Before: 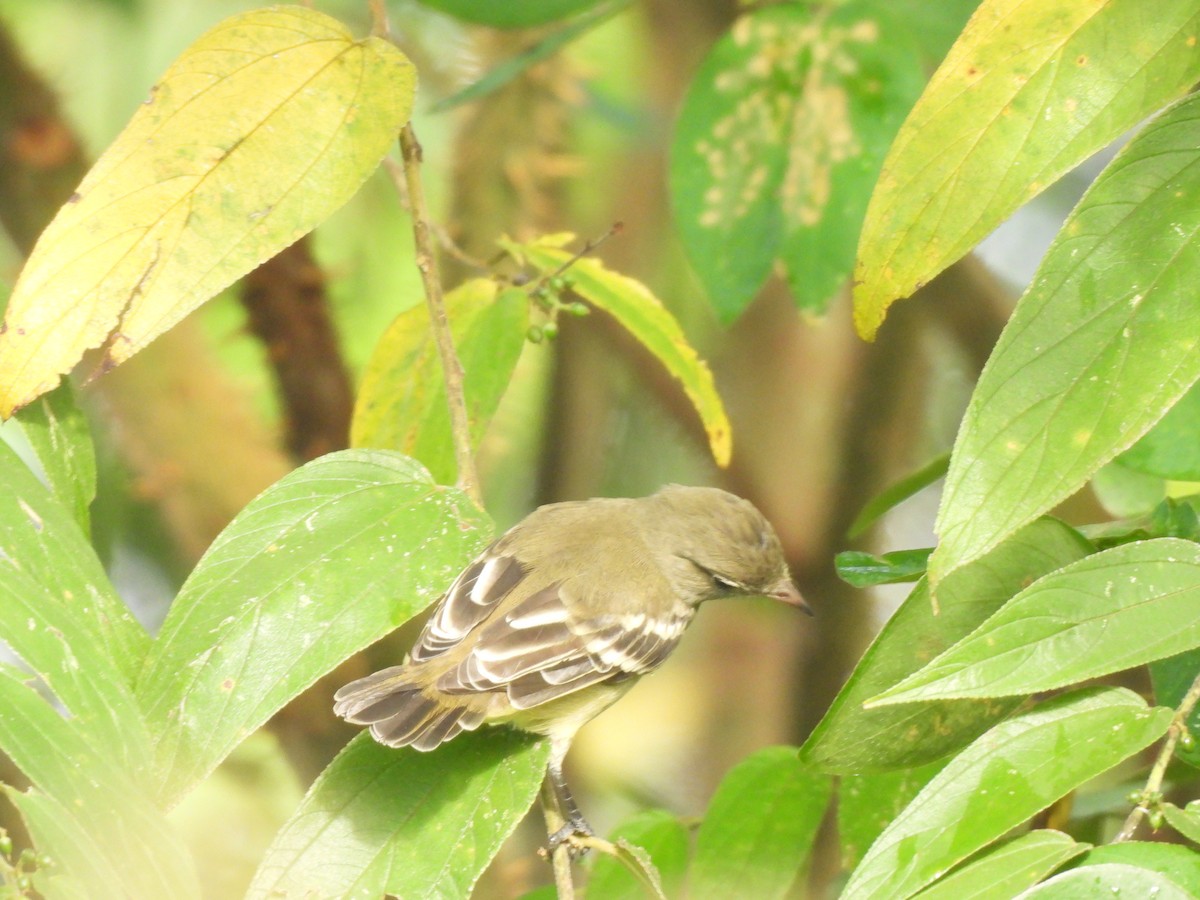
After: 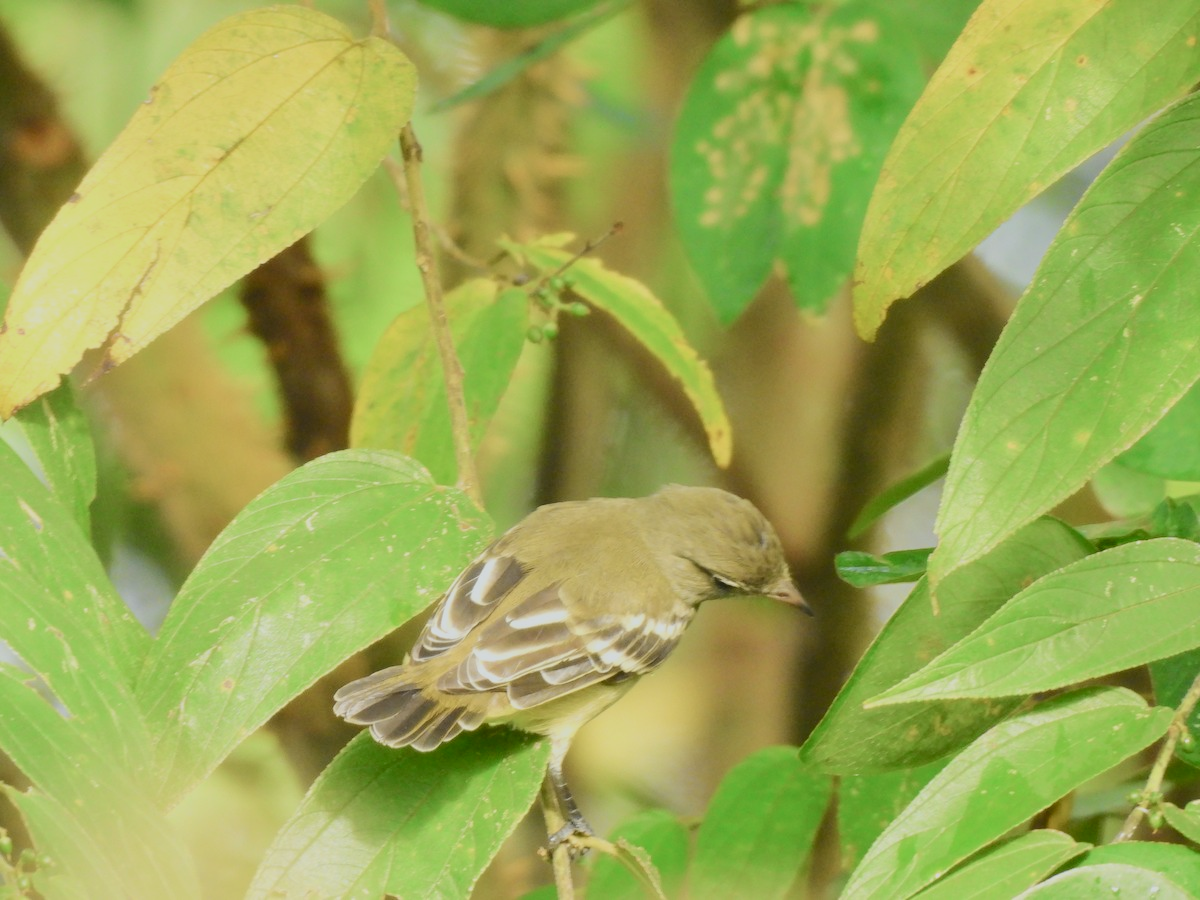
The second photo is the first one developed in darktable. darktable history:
tone curve: curves: ch0 [(0, 0) (0.035, 0.017) (0.131, 0.108) (0.279, 0.279) (0.476, 0.554) (0.617, 0.693) (0.704, 0.77) (0.801, 0.854) (0.895, 0.927) (1, 0.976)]; ch1 [(0, 0) (0.318, 0.278) (0.444, 0.427) (0.493, 0.488) (0.508, 0.502) (0.534, 0.526) (0.562, 0.555) (0.645, 0.648) (0.746, 0.764) (1, 1)]; ch2 [(0, 0) (0.316, 0.292) (0.381, 0.37) (0.423, 0.448) (0.476, 0.482) (0.502, 0.495) (0.522, 0.518) (0.533, 0.532) (0.593, 0.622) (0.634, 0.663) (0.7, 0.7) (0.861, 0.808) (1, 0.951)], color space Lab, independent channels, preserve colors none
exposure: black level correction 0, exposure -0.766 EV, compensate highlight preservation false
